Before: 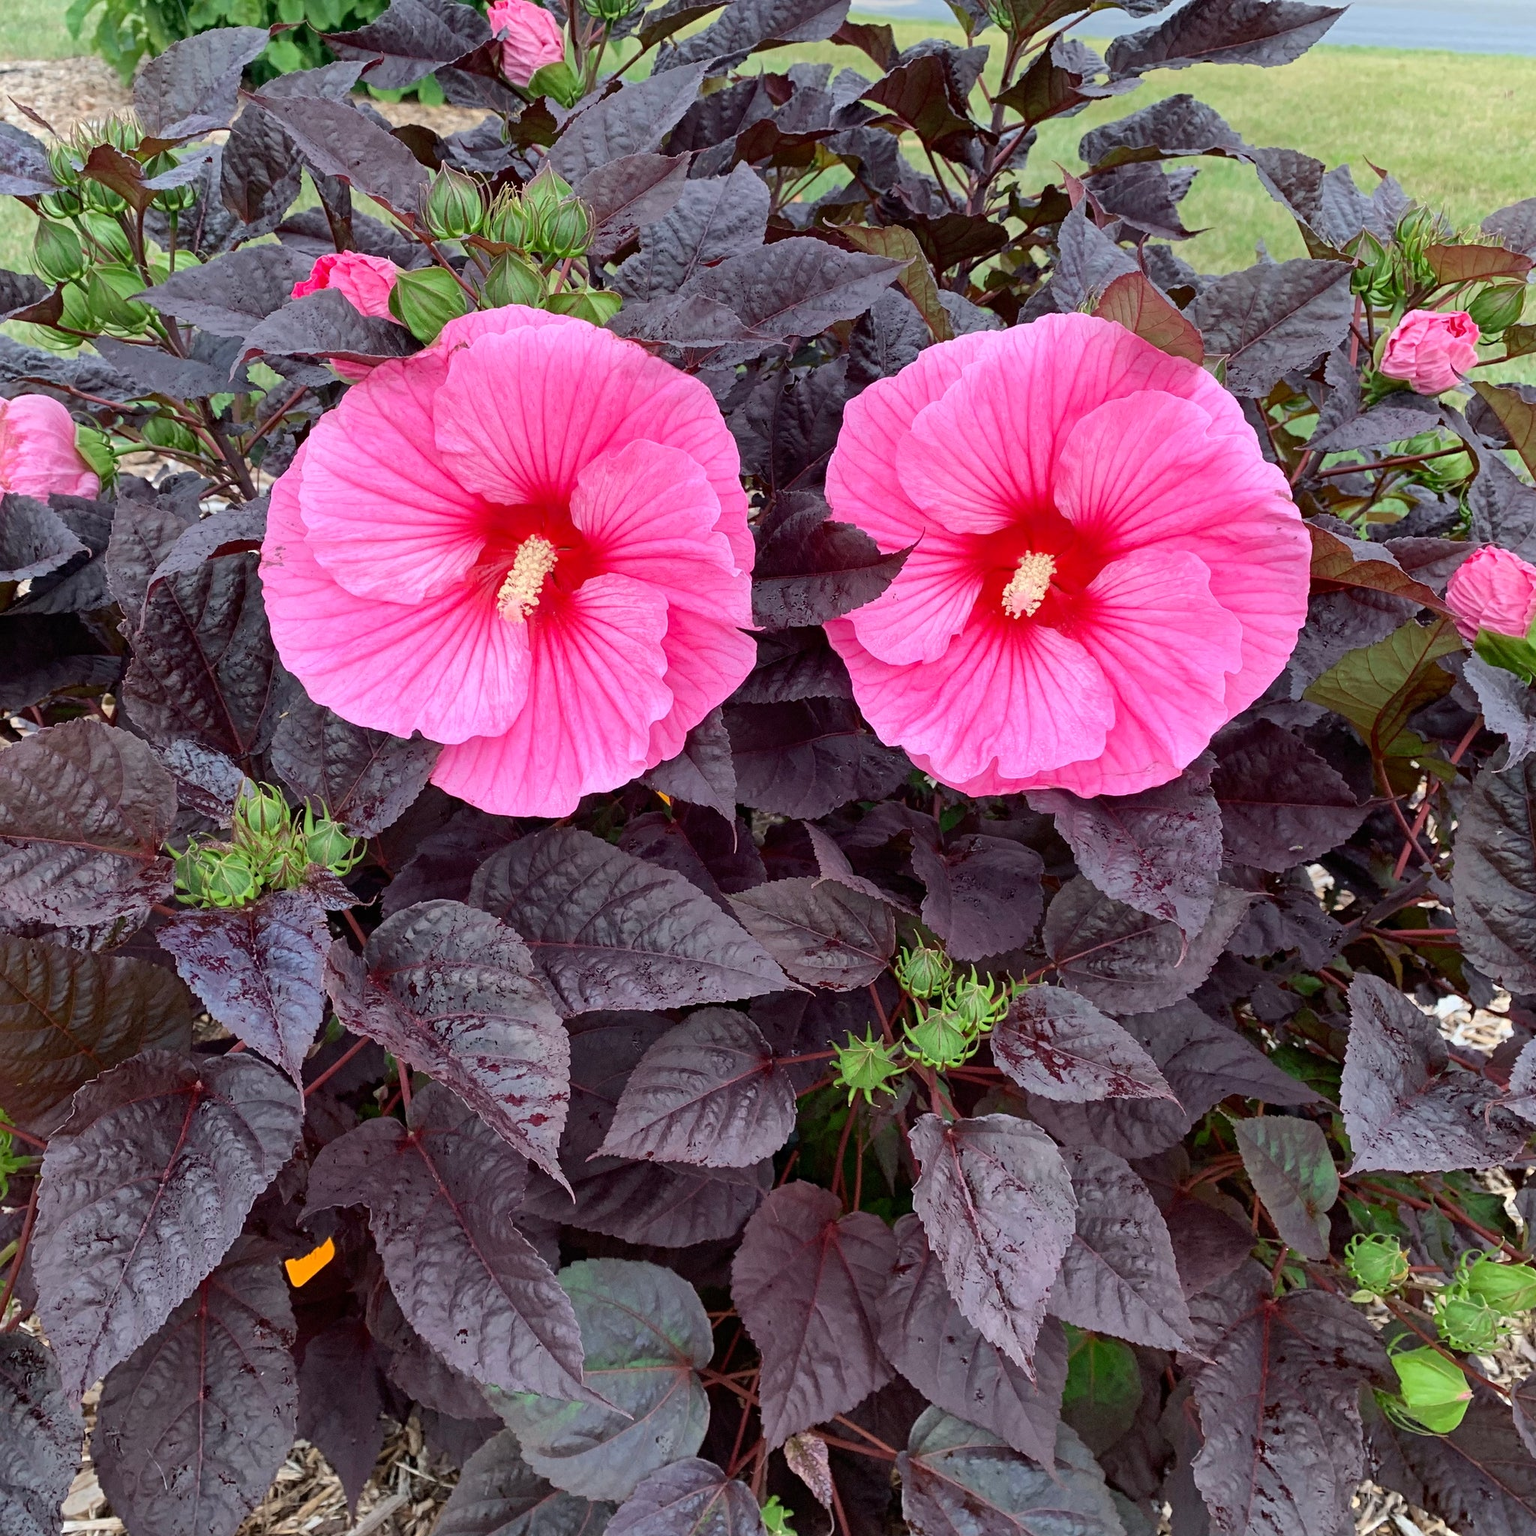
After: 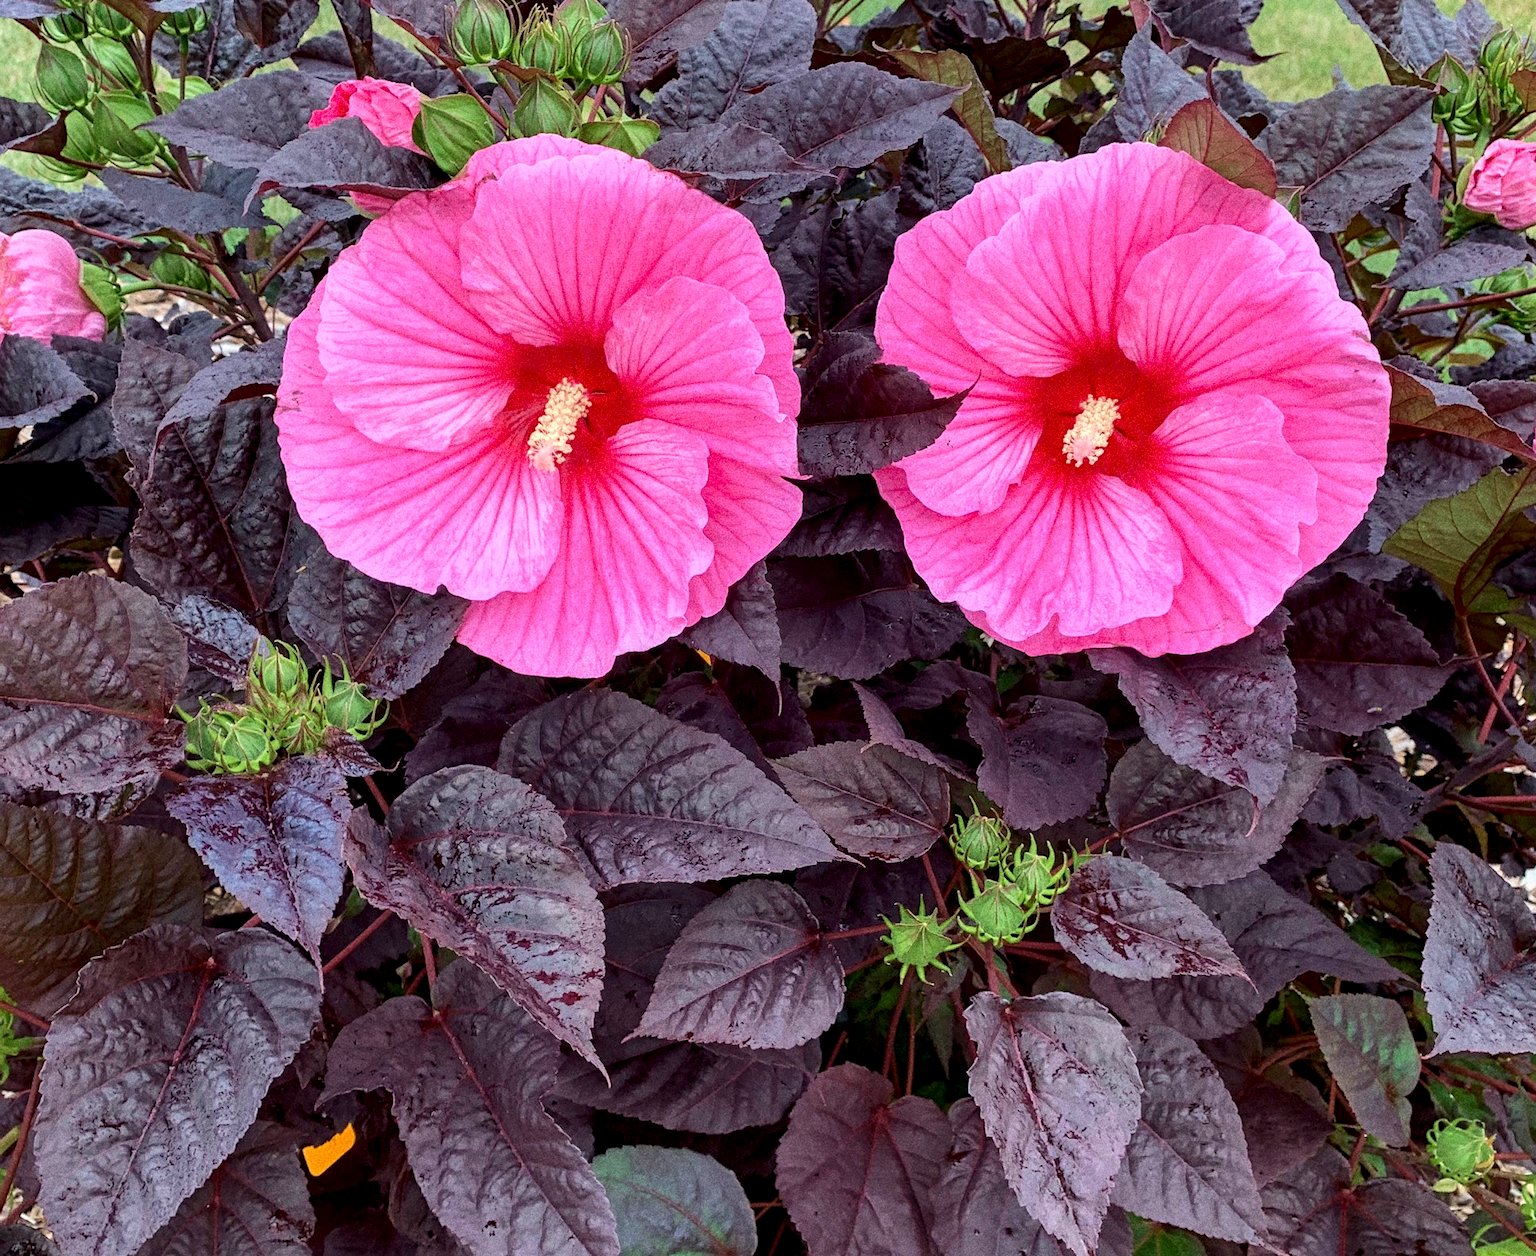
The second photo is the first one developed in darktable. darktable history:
velvia: on, module defaults
crop and rotate: angle 0.03°, top 11.643%, right 5.651%, bottom 11.189%
grain: coarseness 9.61 ISO, strength 35.62%
local contrast: highlights 25%, shadows 75%, midtone range 0.75
